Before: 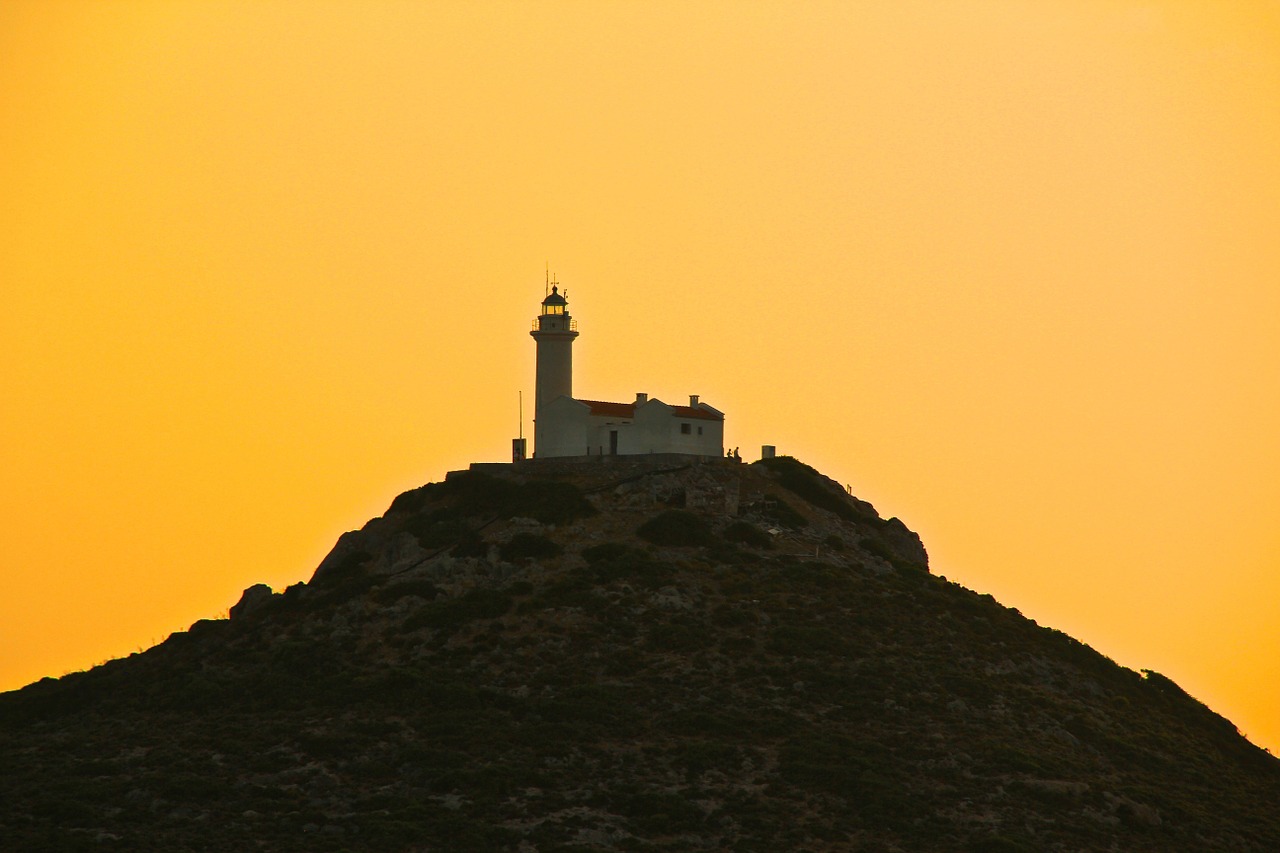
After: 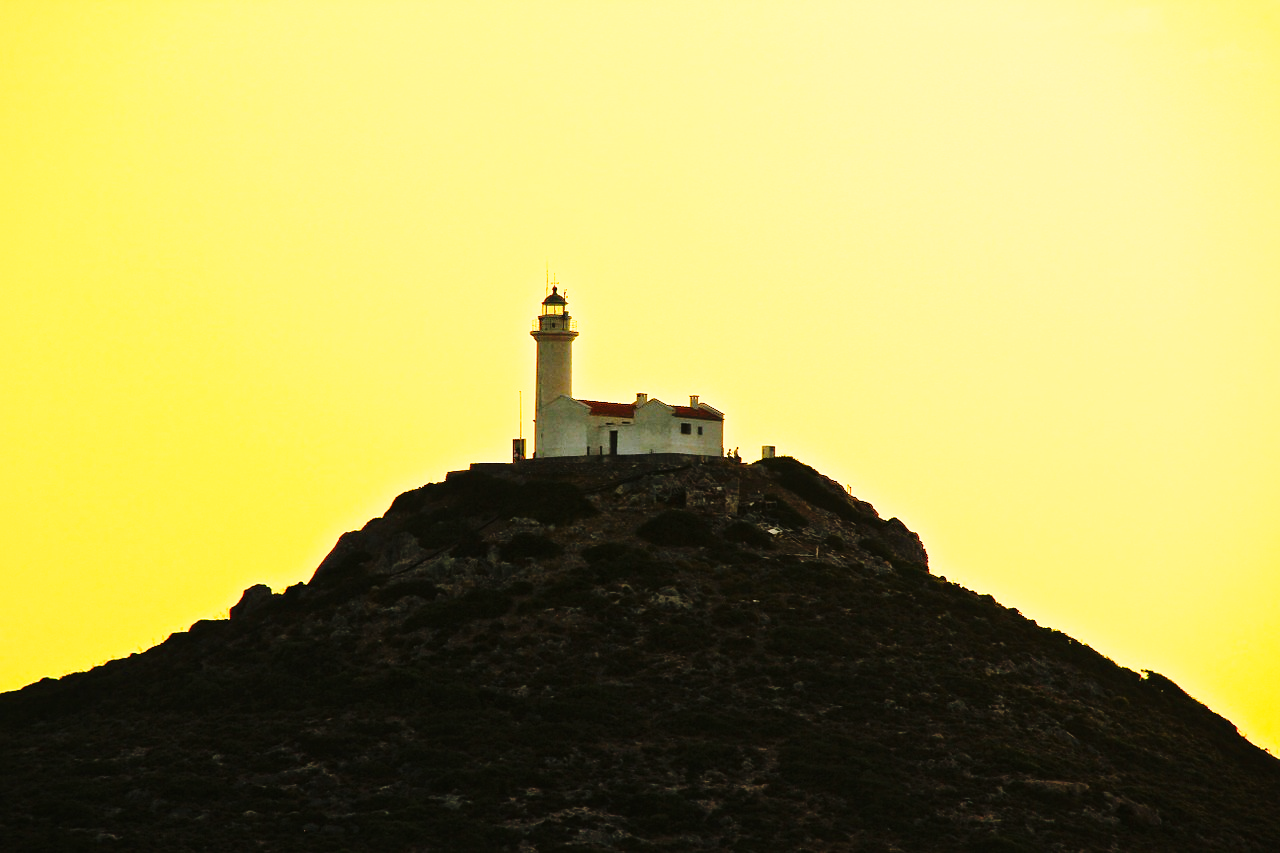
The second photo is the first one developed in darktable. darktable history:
local contrast: mode bilateral grid, contrast 20, coarseness 51, detail 120%, midtone range 0.2
tone equalizer: -7 EV 0.156 EV, -6 EV 0.61 EV, -5 EV 1.17 EV, -4 EV 1.3 EV, -3 EV 1.15 EV, -2 EV 0.6 EV, -1 EV 0.165 EV, edges refinement/feathering 500, mask exposure compensation -1.57 EV, preserve details no
base curve: curves: ch0 [(0, 0) (0.04, 0.03) (0.133, 0.232) (0.448, 0.748) (0.843, 0.968) (1, 1)], preserve colors none
